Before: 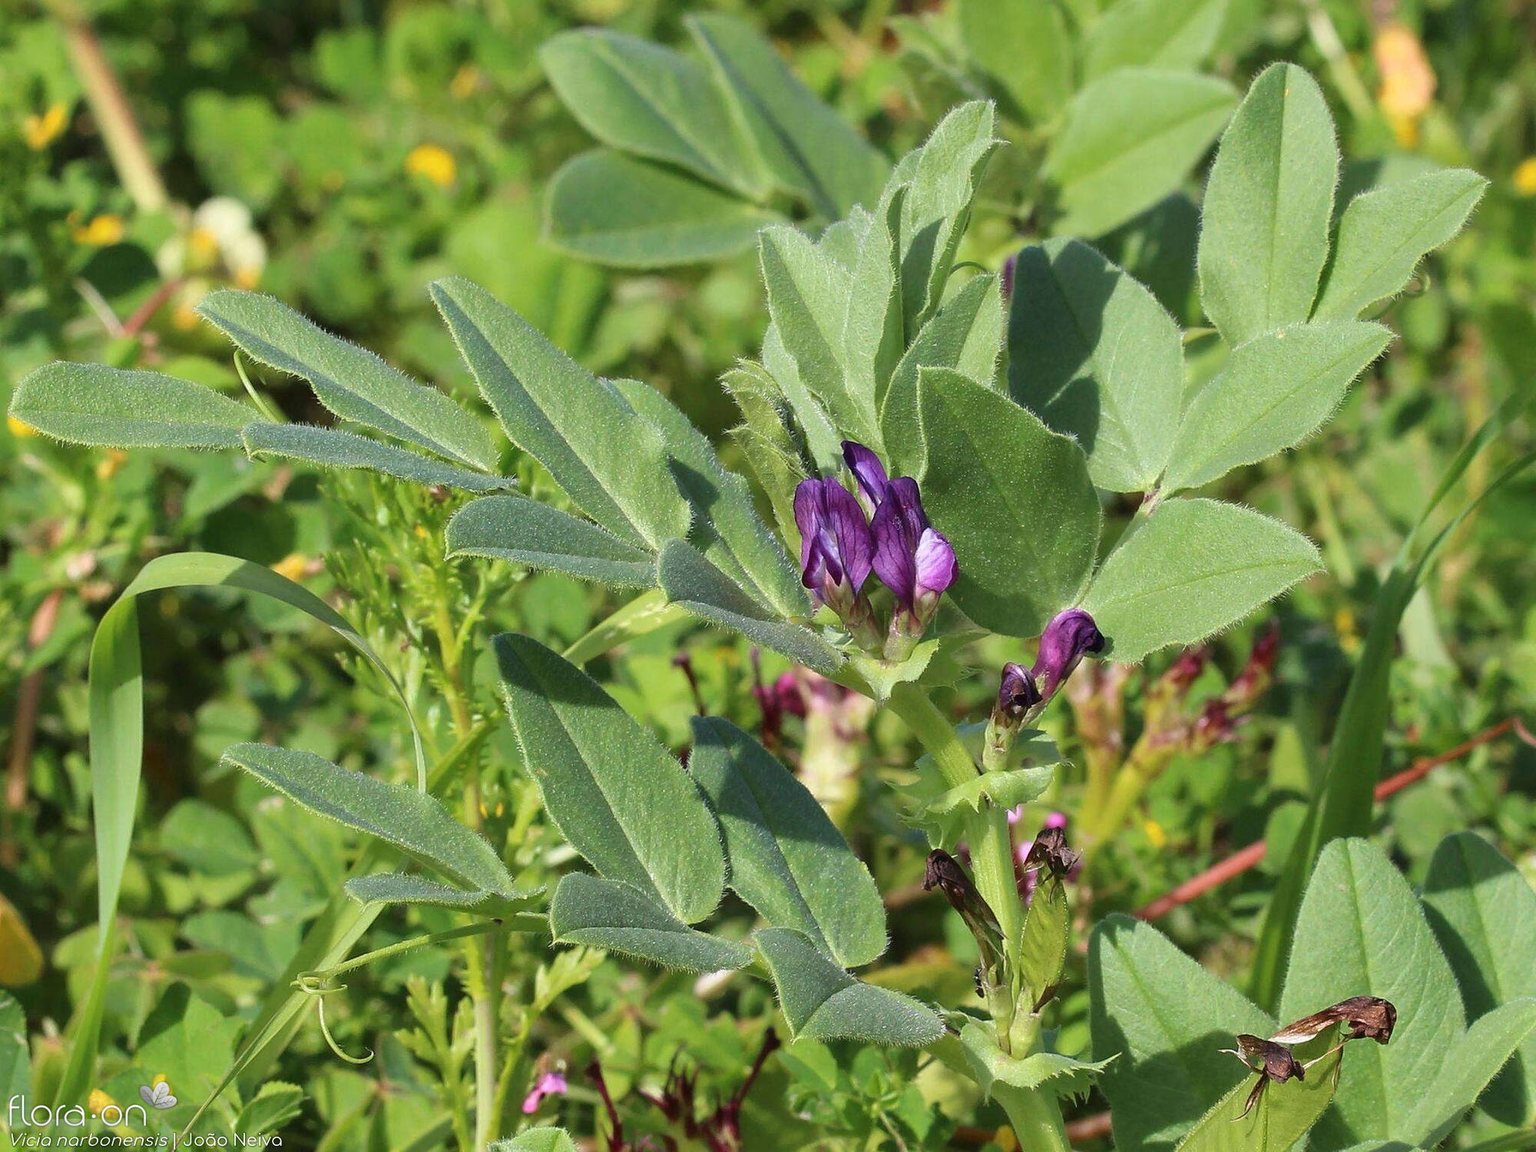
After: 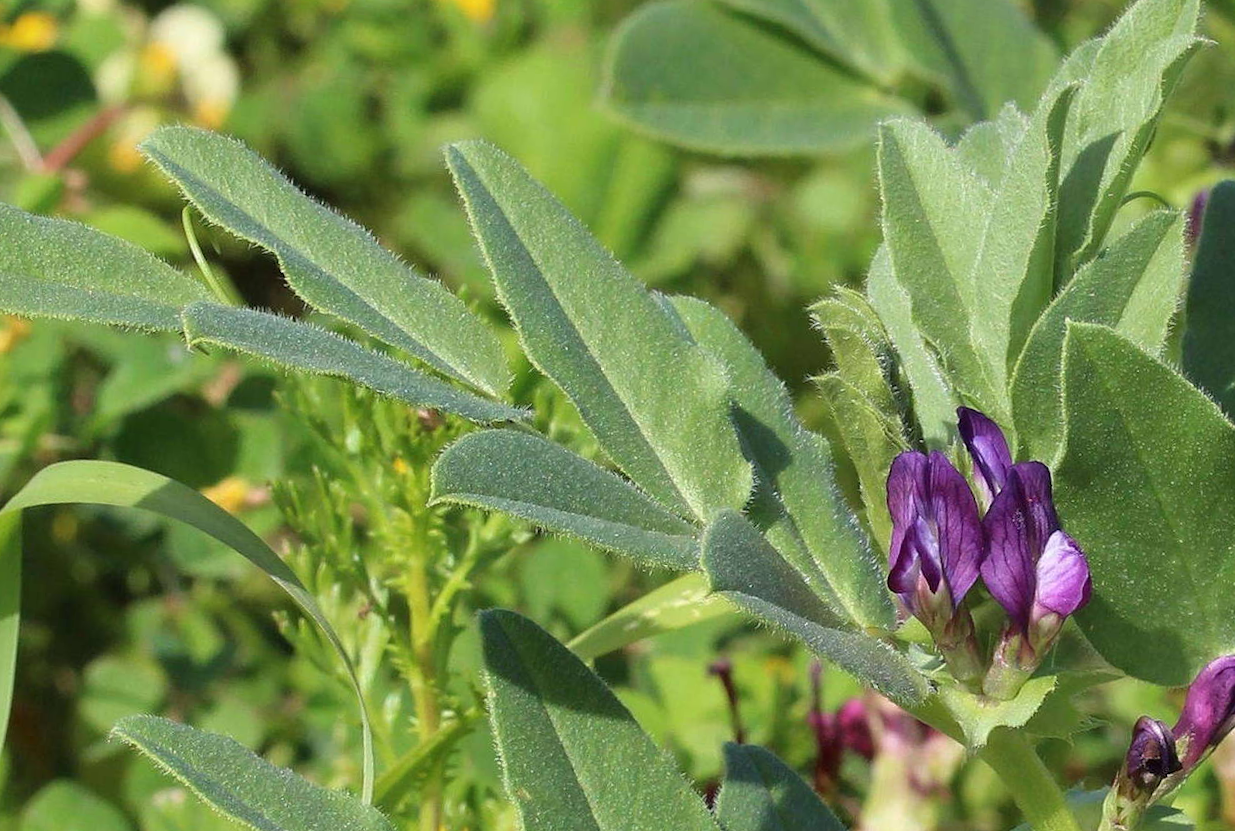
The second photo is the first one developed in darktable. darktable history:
crop and rotate: angle -6.07°, left 2.143%, top 6.823%, right 27.711%, bottom 30.234%
